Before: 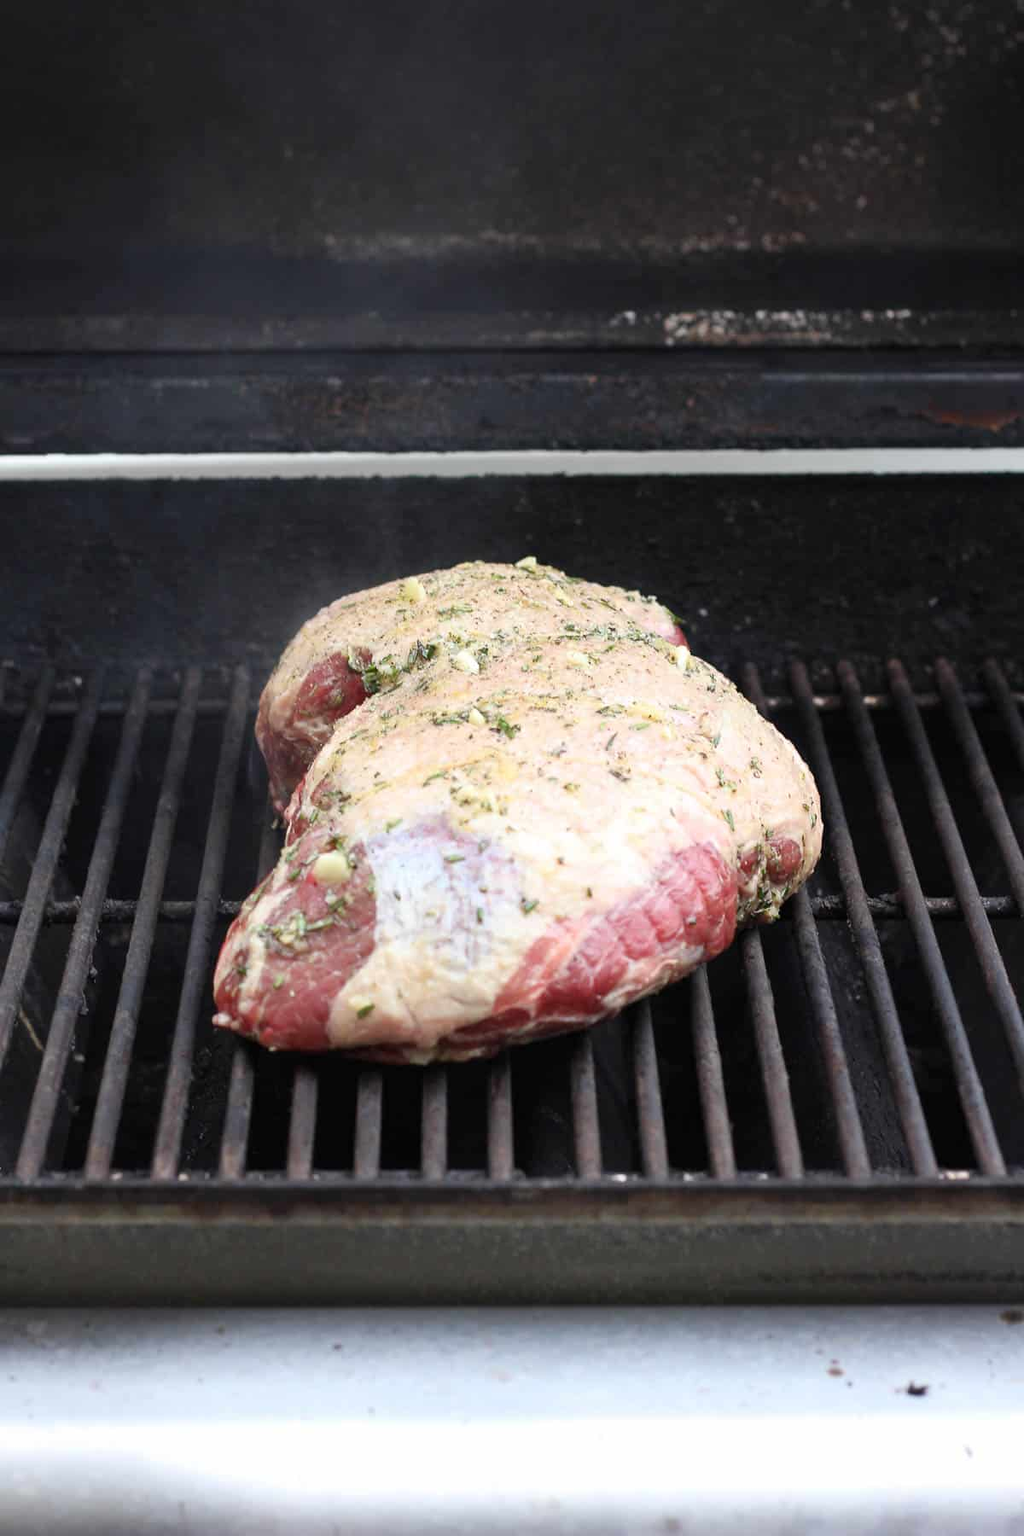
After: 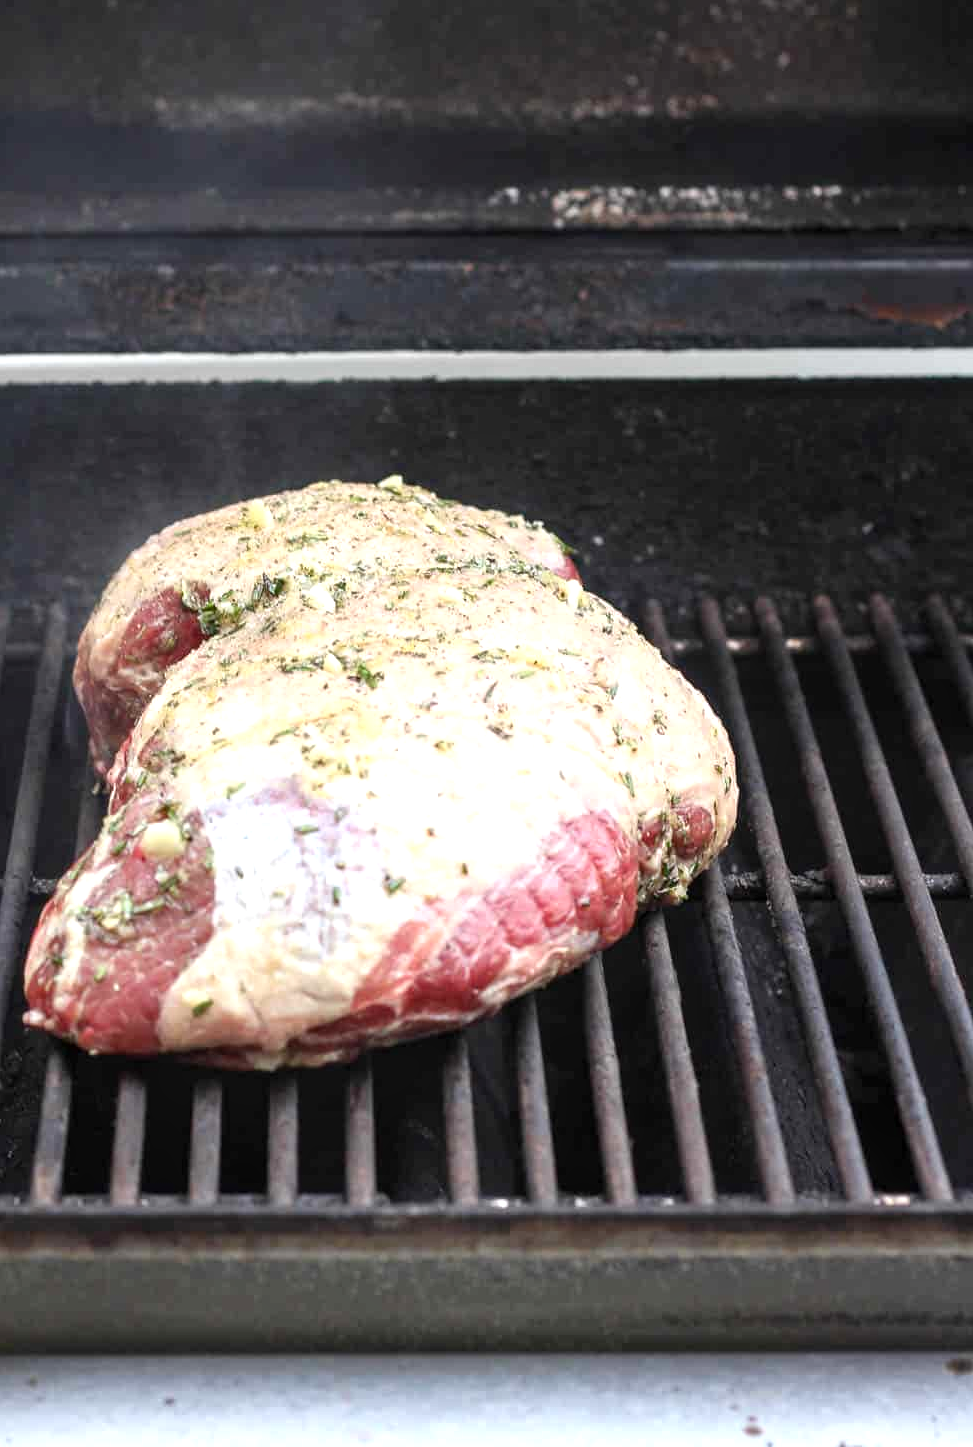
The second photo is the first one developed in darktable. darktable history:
exposure: black level correction 0.001, exposure 0.5 EV, compensate highlight preservation false
crop: left 18.908%, top 9.847%, bottom 9.738%
local contrast: on, module defaults
